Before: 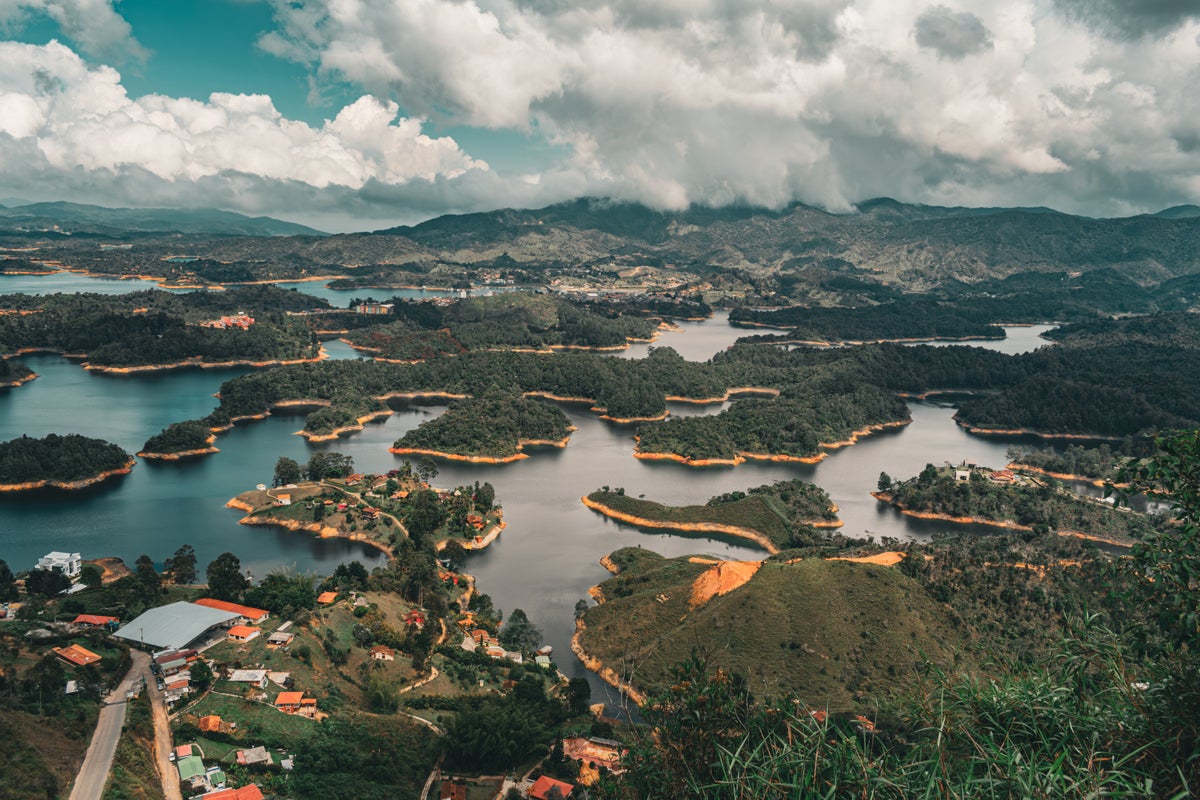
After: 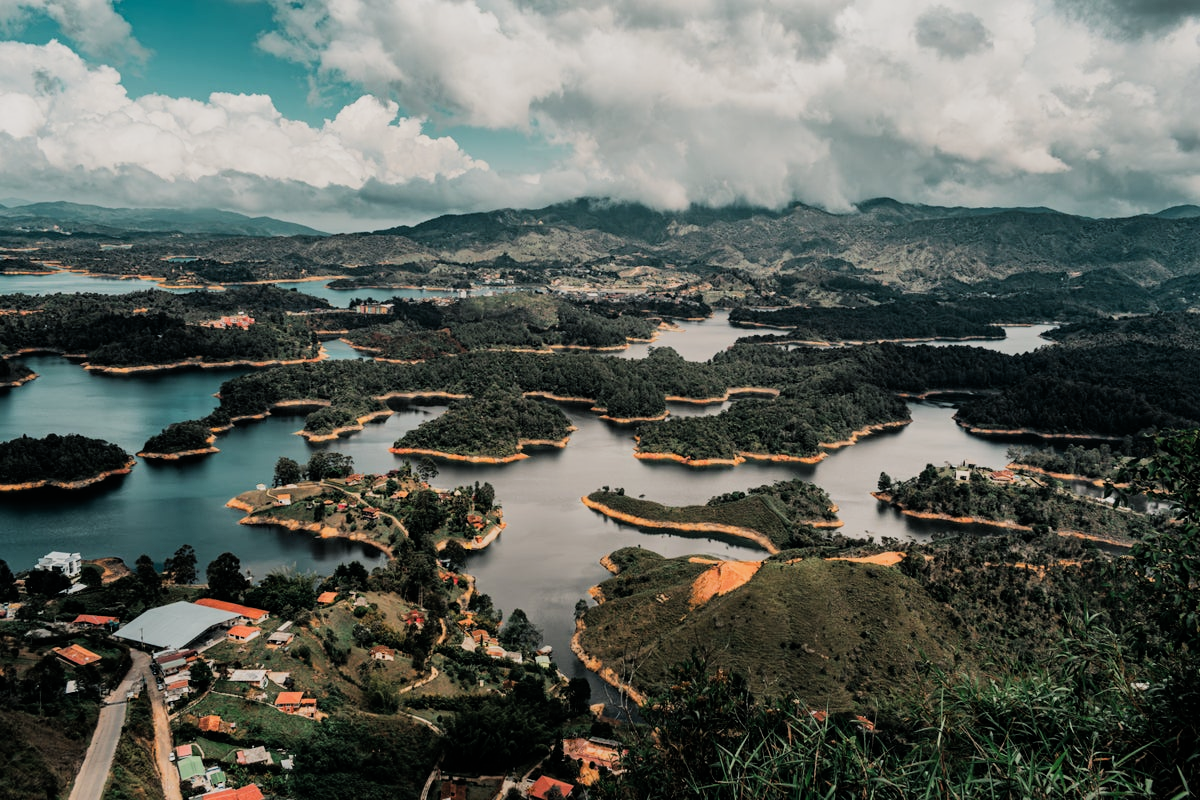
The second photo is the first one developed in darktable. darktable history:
filmic rgb: black relative exposure -5.07 EV, white relative exposure 3.98 EV, hardness 2.89, contrast 1.299, highlights saturation mix -29.63%
